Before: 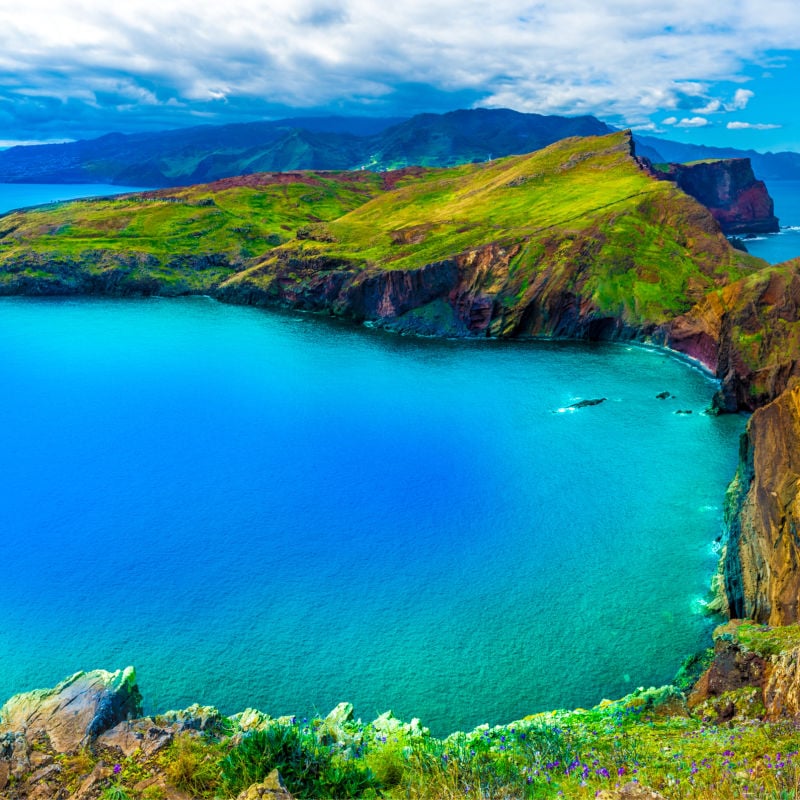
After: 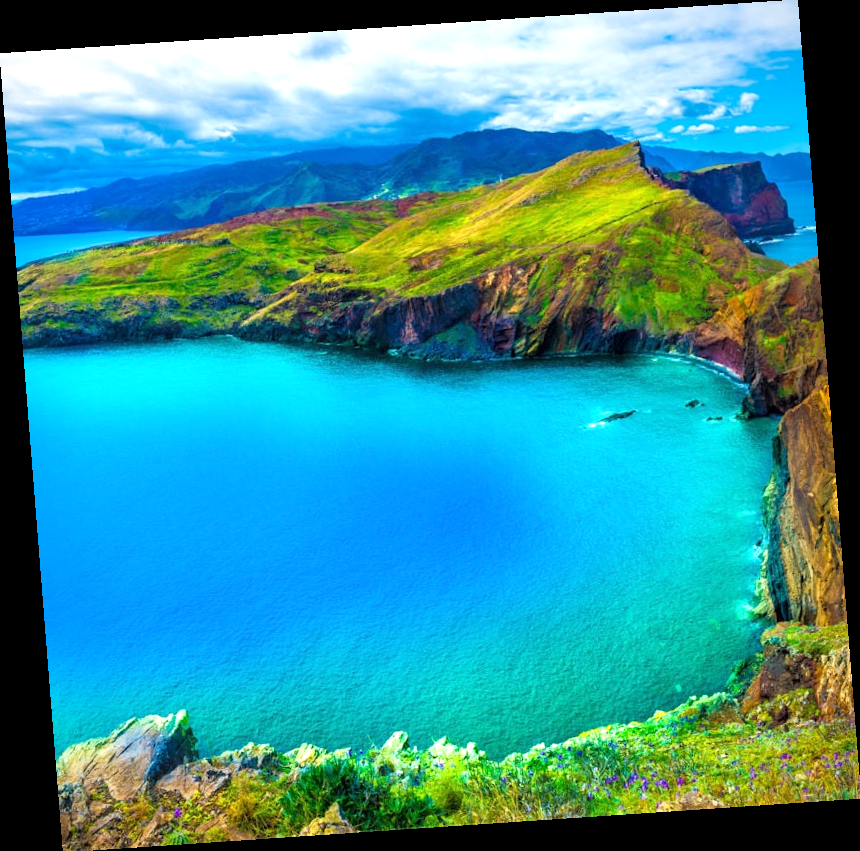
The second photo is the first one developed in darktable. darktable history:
rotate and perspective: rotation -4.2°, shear 0.006, automatic cropping off
vignetting: fall-off start 80.87%, fall-off radius 61.59%, brightness -0.384, saturation 0.007, center (0, 0.007), automatic ratio true, width/height ratio 1.418
exposure: exposure 0.556 EV, compensate highlight preservation false
